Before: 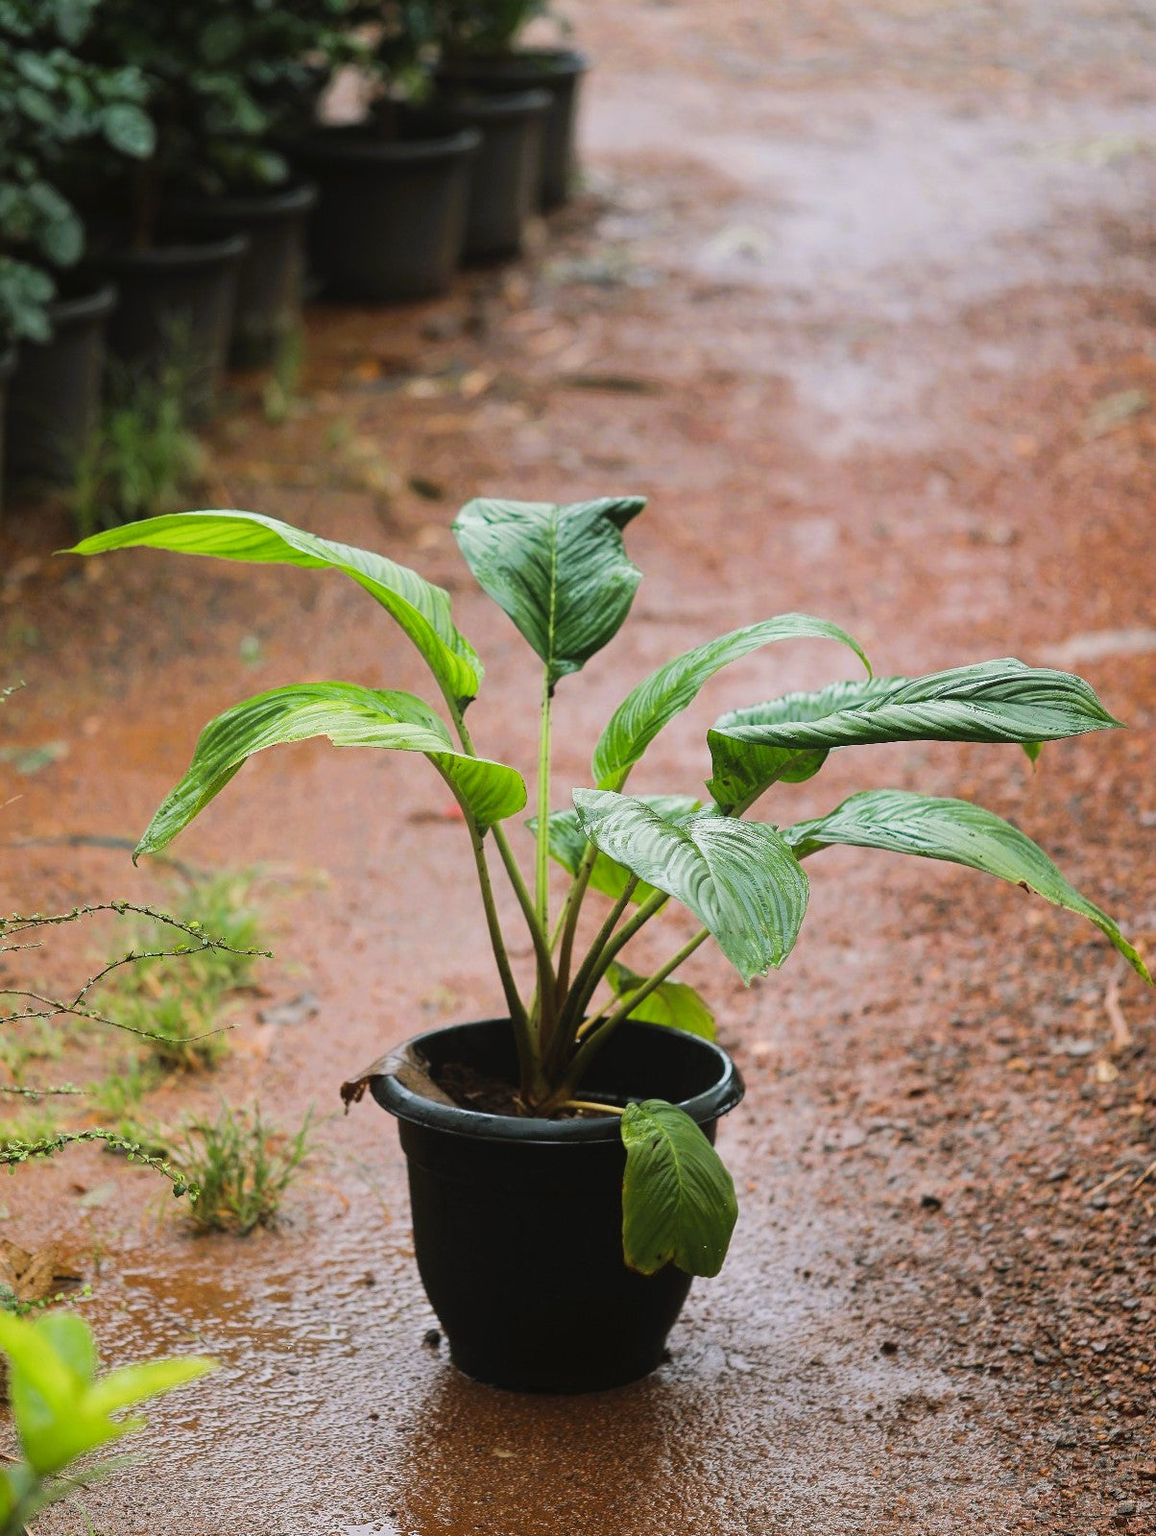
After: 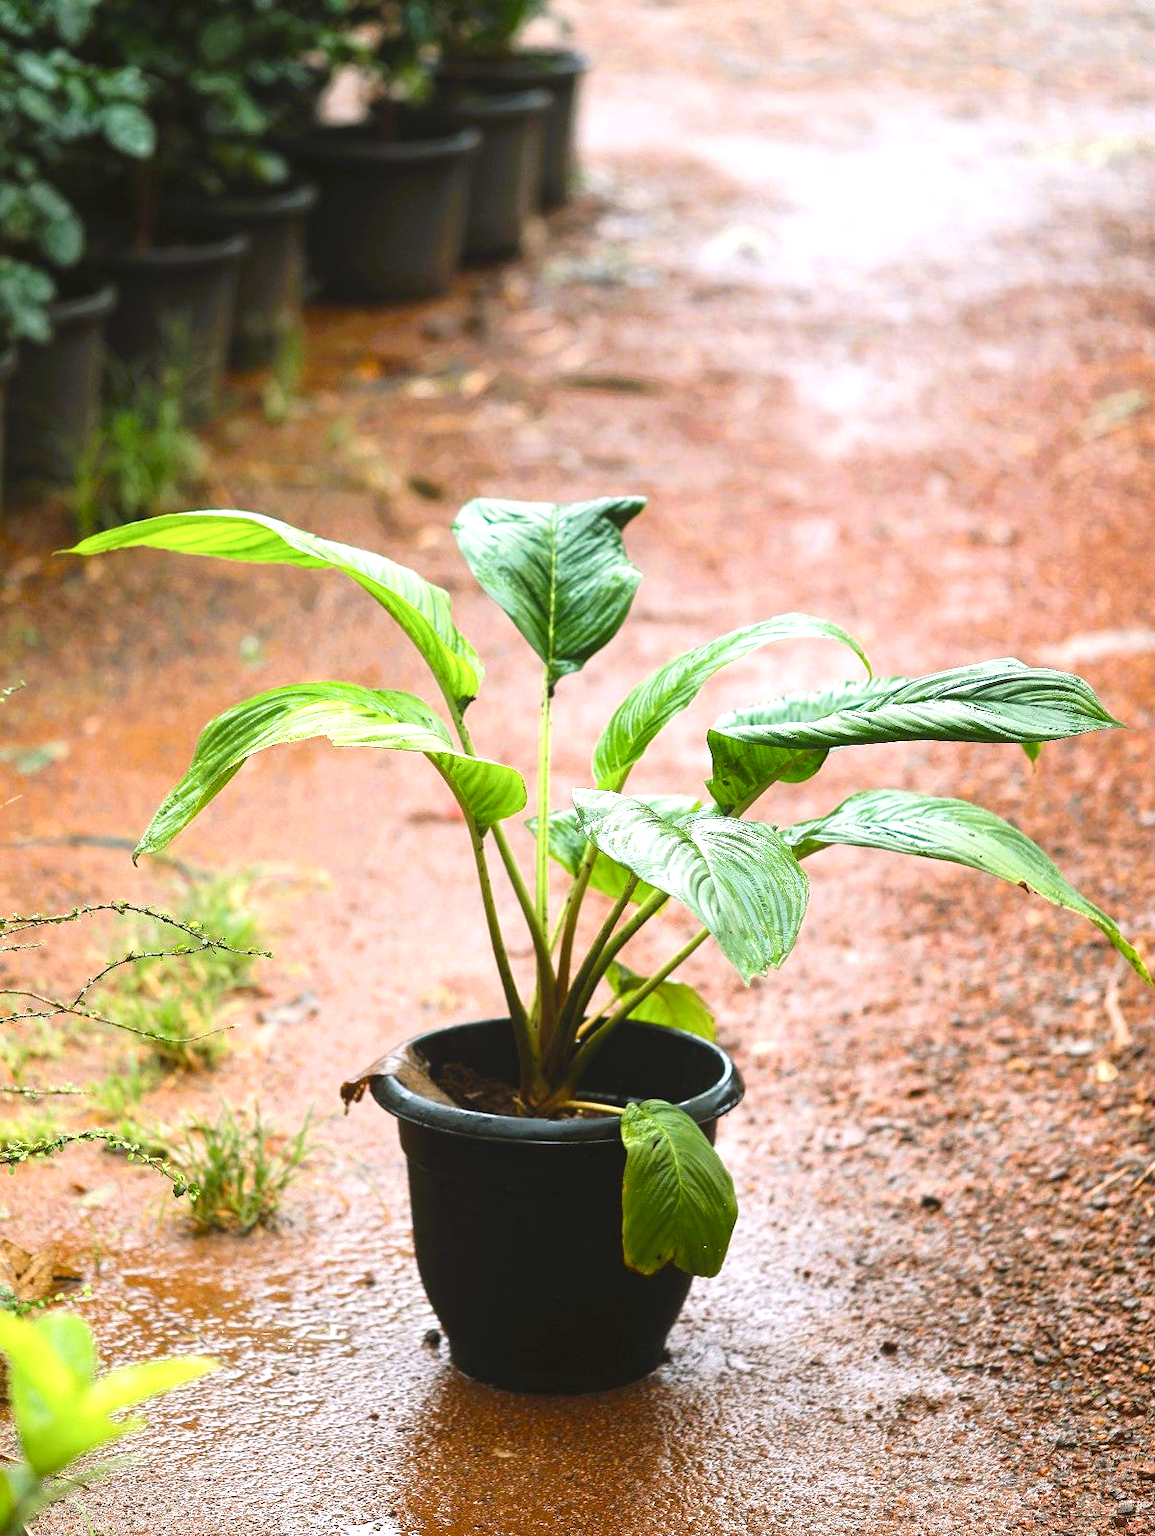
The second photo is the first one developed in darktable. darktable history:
color balance rgb: perceptual saturation grading › global saturation 20%, perceptual saturation grading › highlights -25%, perceptual saturation grading › shadows 25%
exposure: black level correction -0.001, exposure 0.9 EV, compensate exposure bias true, compensate highlight preservation false
